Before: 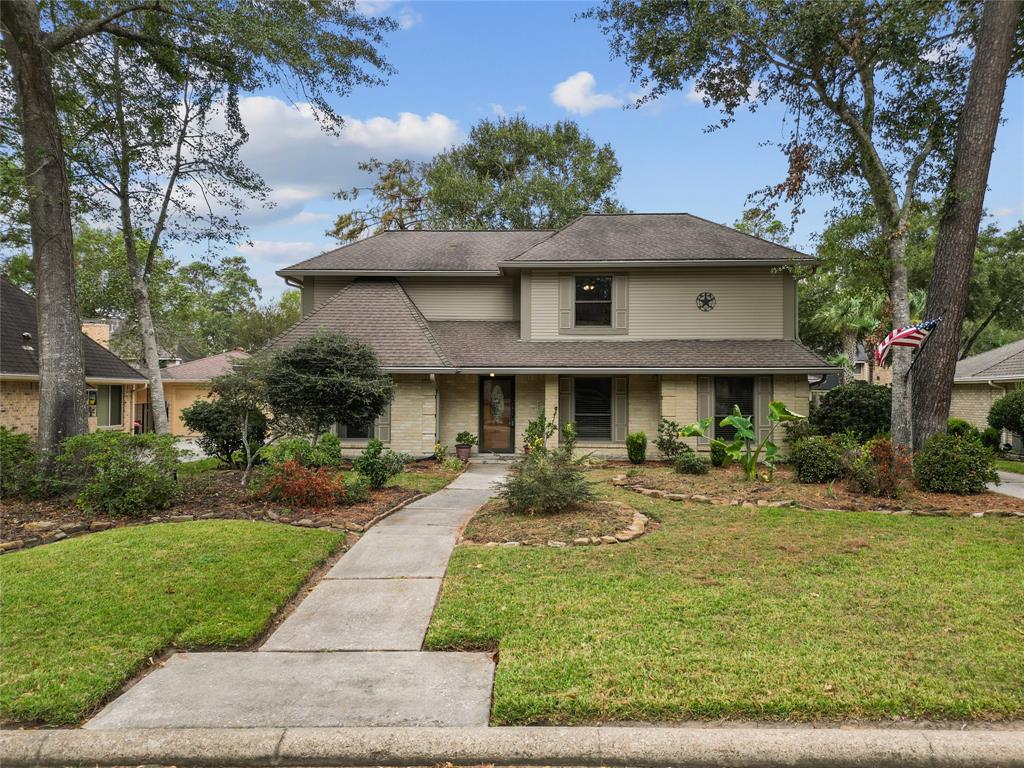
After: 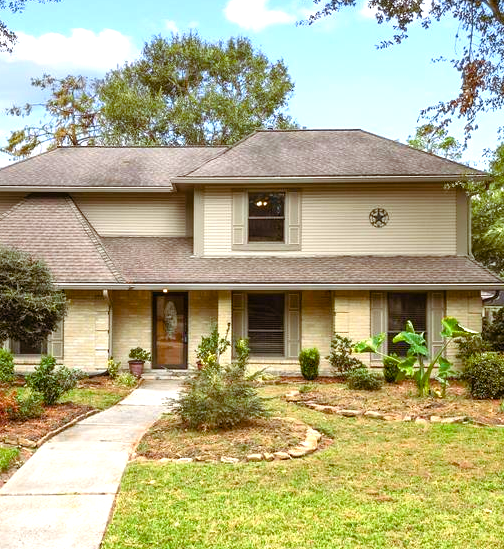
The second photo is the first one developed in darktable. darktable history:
crop: left 31.972%, top 10.976%, right 18.746%, bottom 17.481%
exposure: black level correction 0, exposure 1.001 EV, compensate highlight preservation false
color balance rgb: shadows lift › chroma 9.608%, shadows lift › hue 46.9°, perceptual saturation grading › global saturation 20%, perceptual saturation grading › highlights -25.265%, perceptual saturation grading › shadows 24.49%, global vibrance 20.645%
